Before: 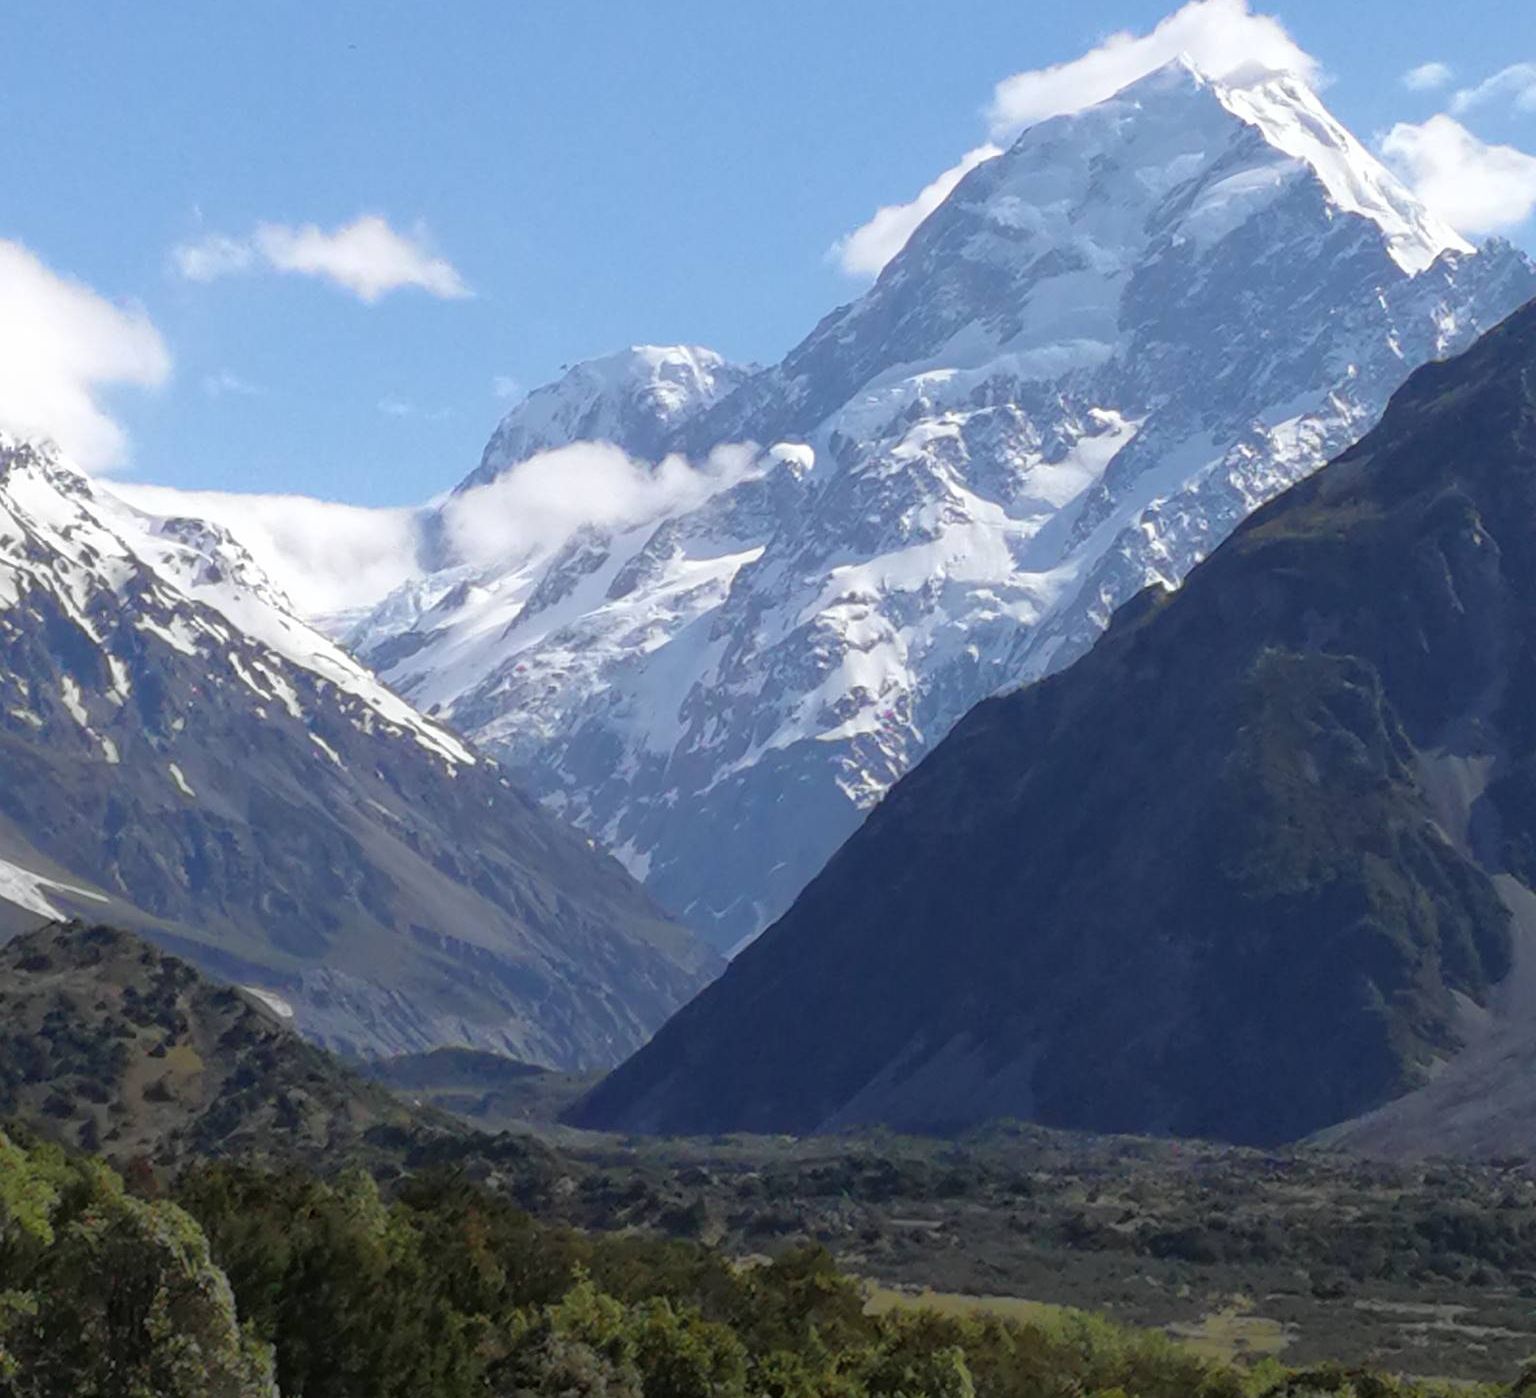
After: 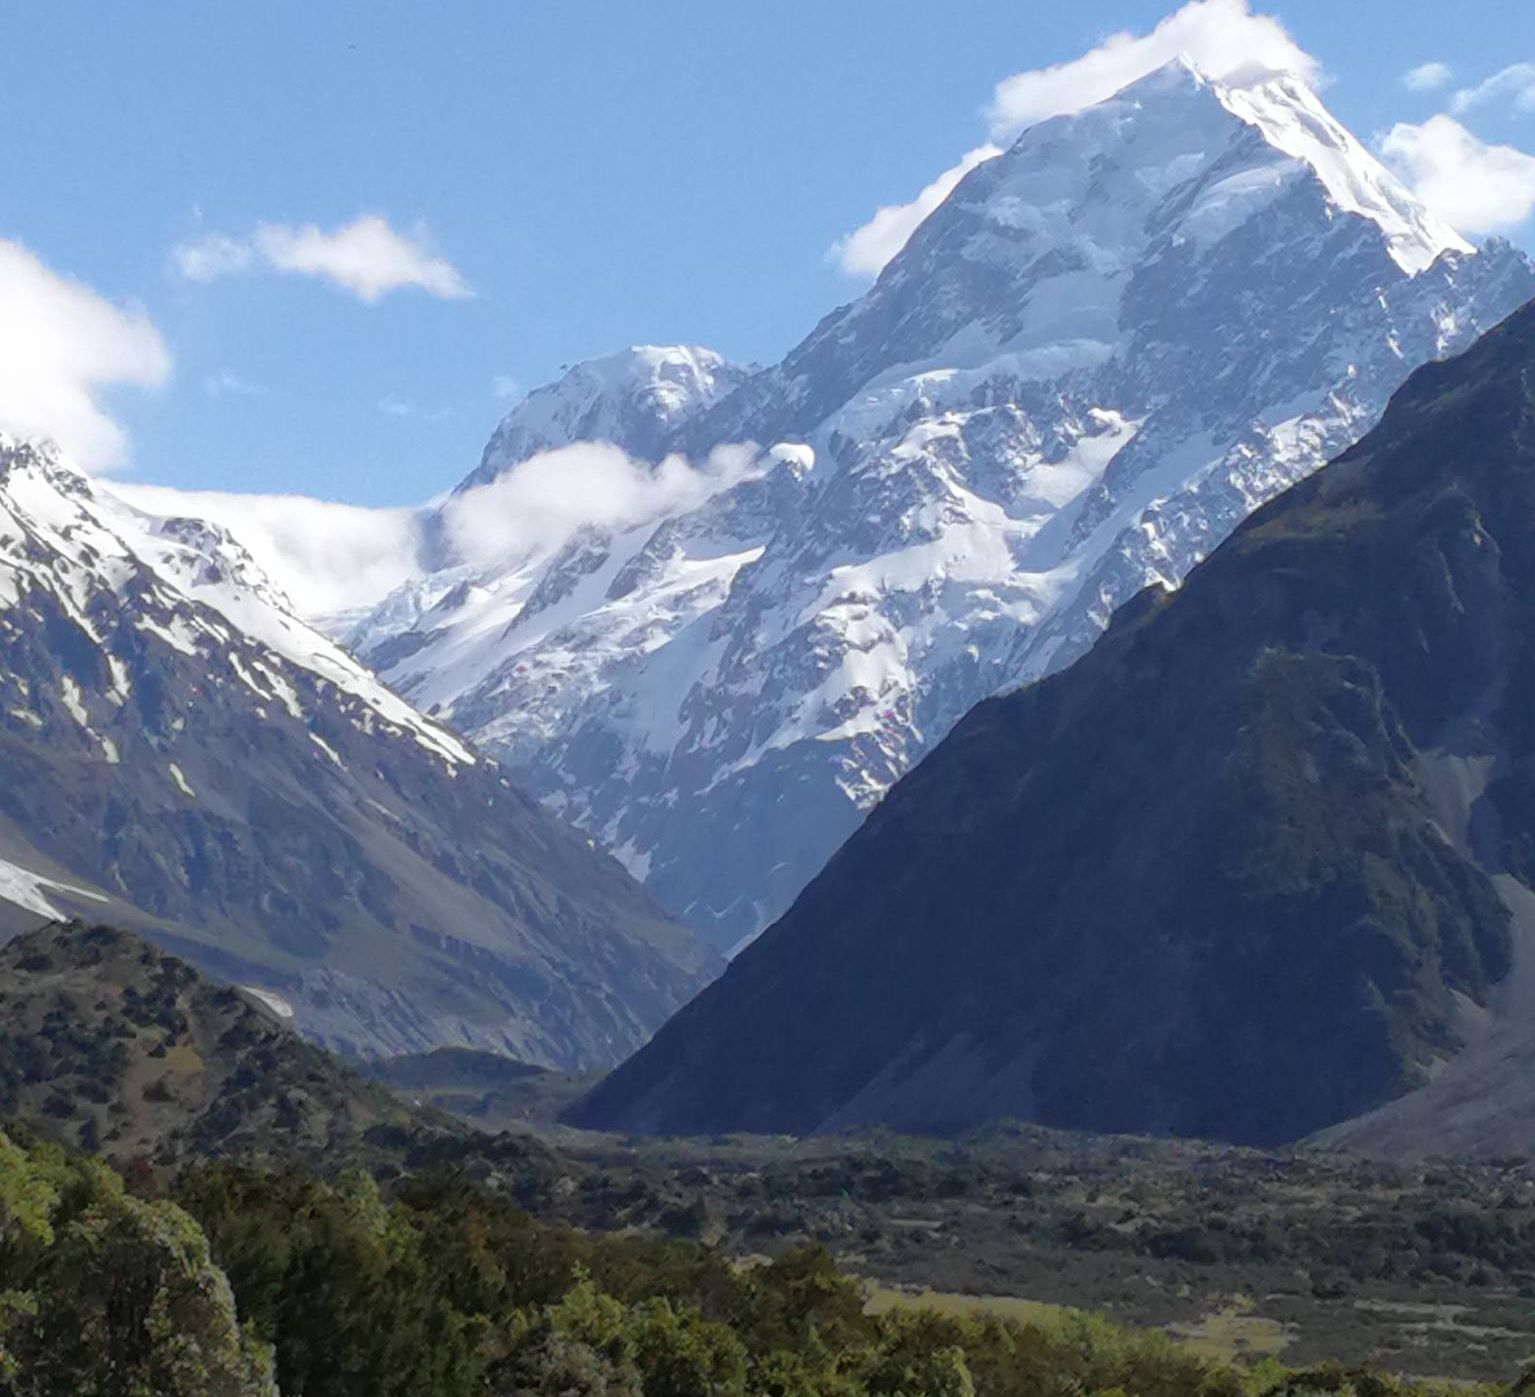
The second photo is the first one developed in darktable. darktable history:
crop: left 0.023%
exposure: compensate highlight preservation false
